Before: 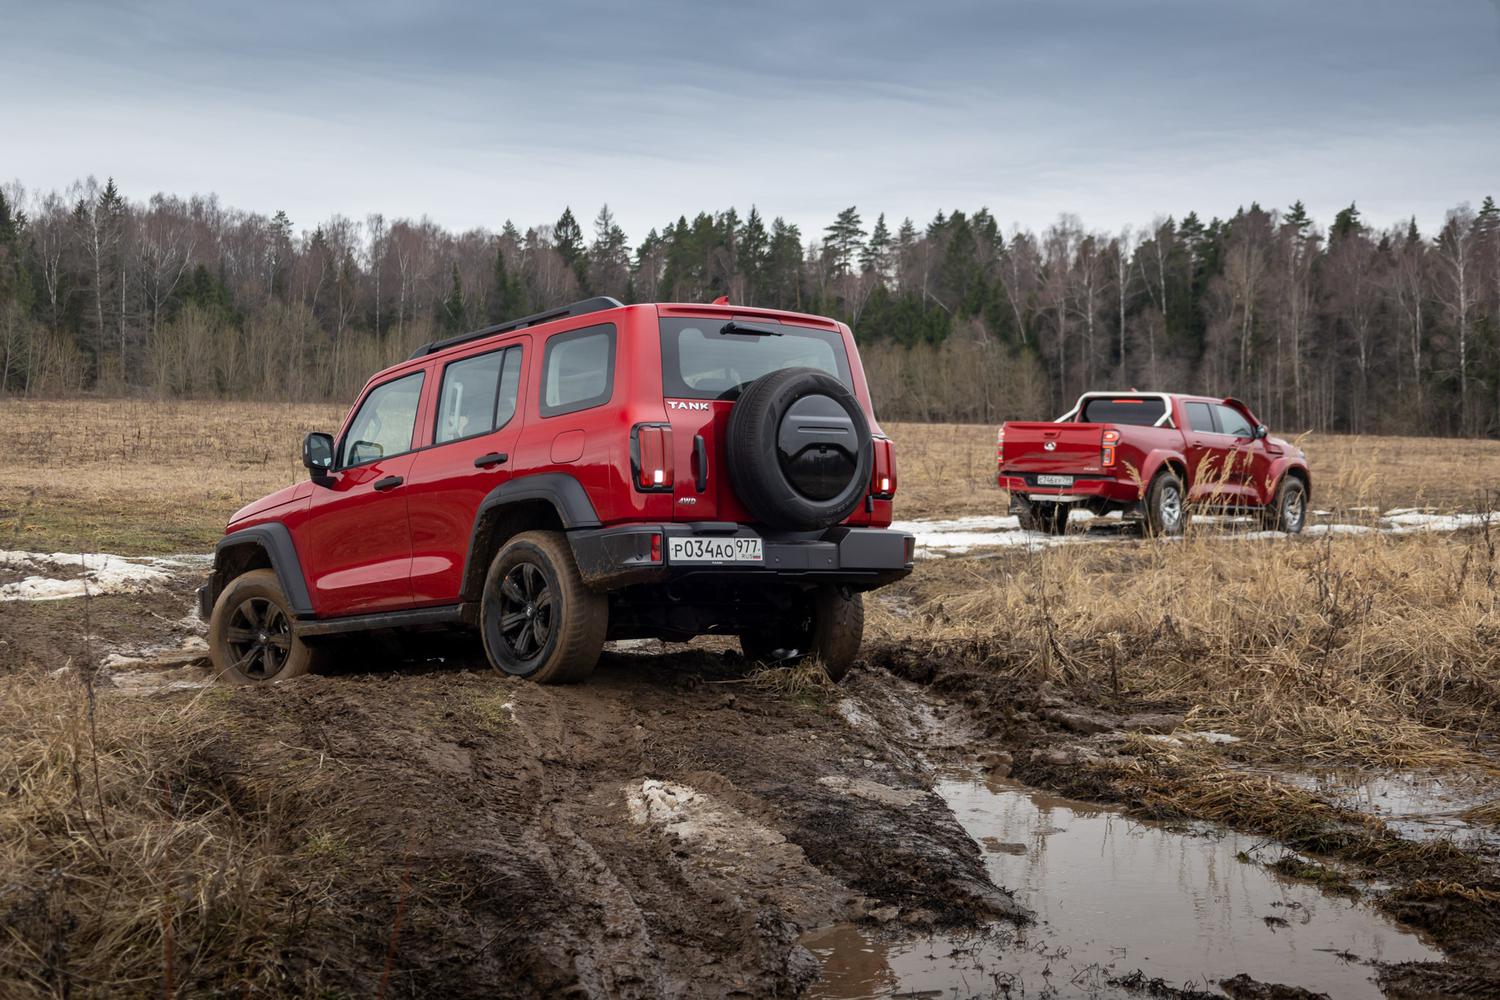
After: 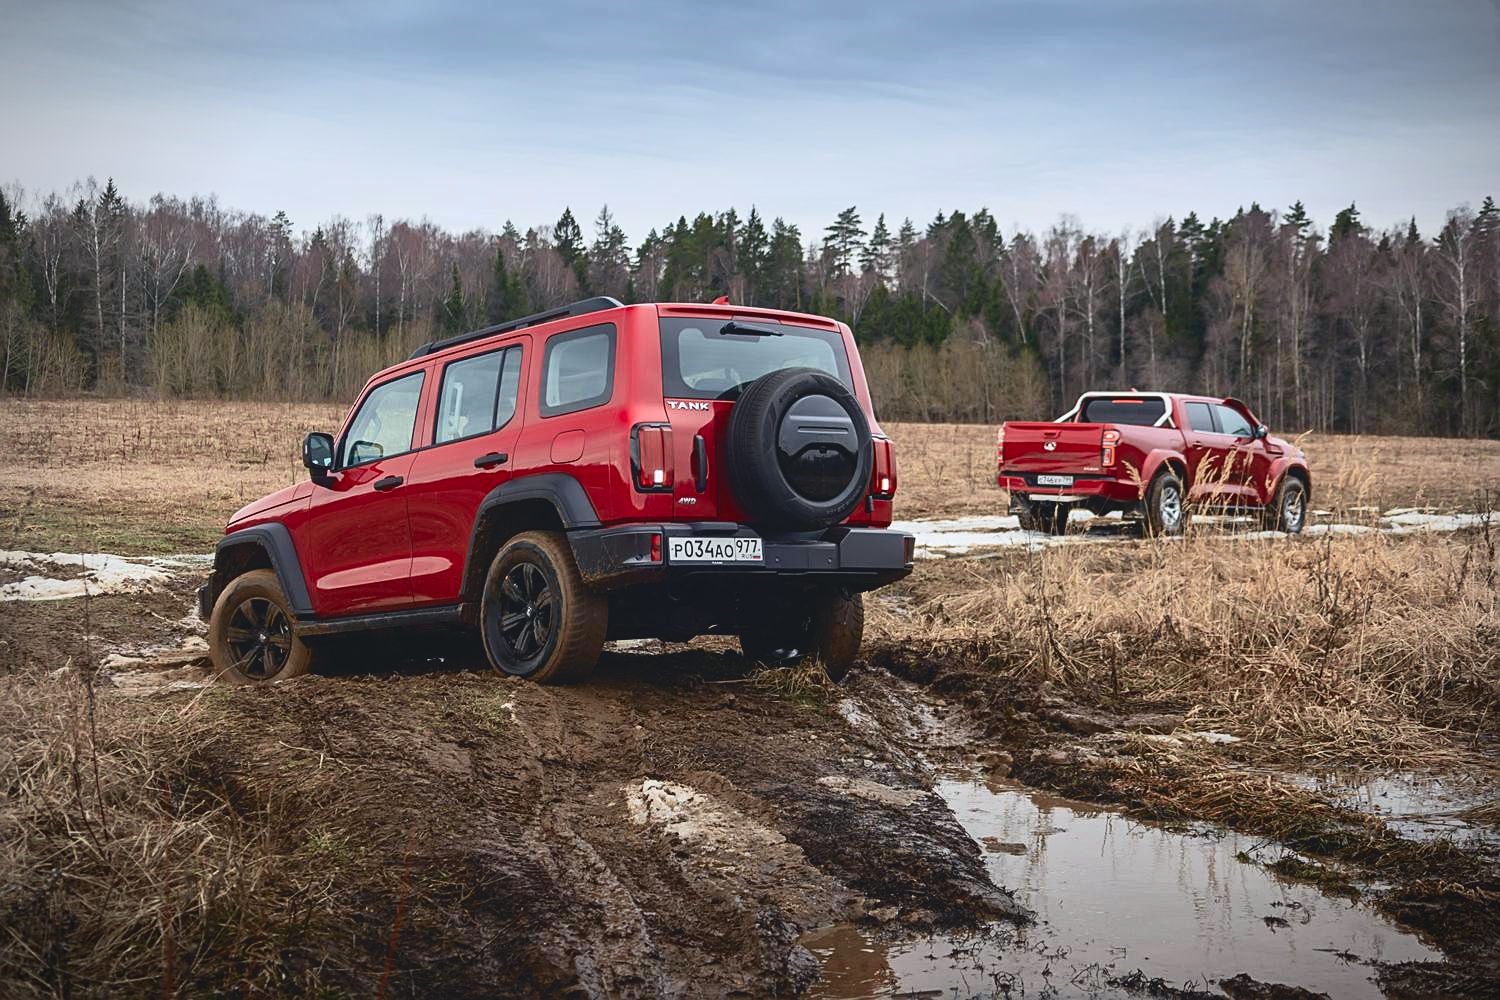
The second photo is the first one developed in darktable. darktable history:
contrast brightness saturation: contrast 0.1, brightness 0.03, saturation 0.09
sharpen: on, module defaults
tone curve: curves: ch0 [(0, 0.084) (0.155, 0.169) (0.46, 0.466) (0.751, 0.788) (1, 0.961)]; ch1 [(0, 0) (0.43, 0.408) (0.476, 0.469) (0.505, 0.503) (0.553, 0.563) (0.592, 0.581) (0.631, 0.625) (1, 1)]; ch2 [(0, 0) (0.505, 0.495) (0.55, 0.557) (0.583, 0.573) (1, 1)], color space Lab, independent channels, preserve colors none
vignetting: on, module defaults
